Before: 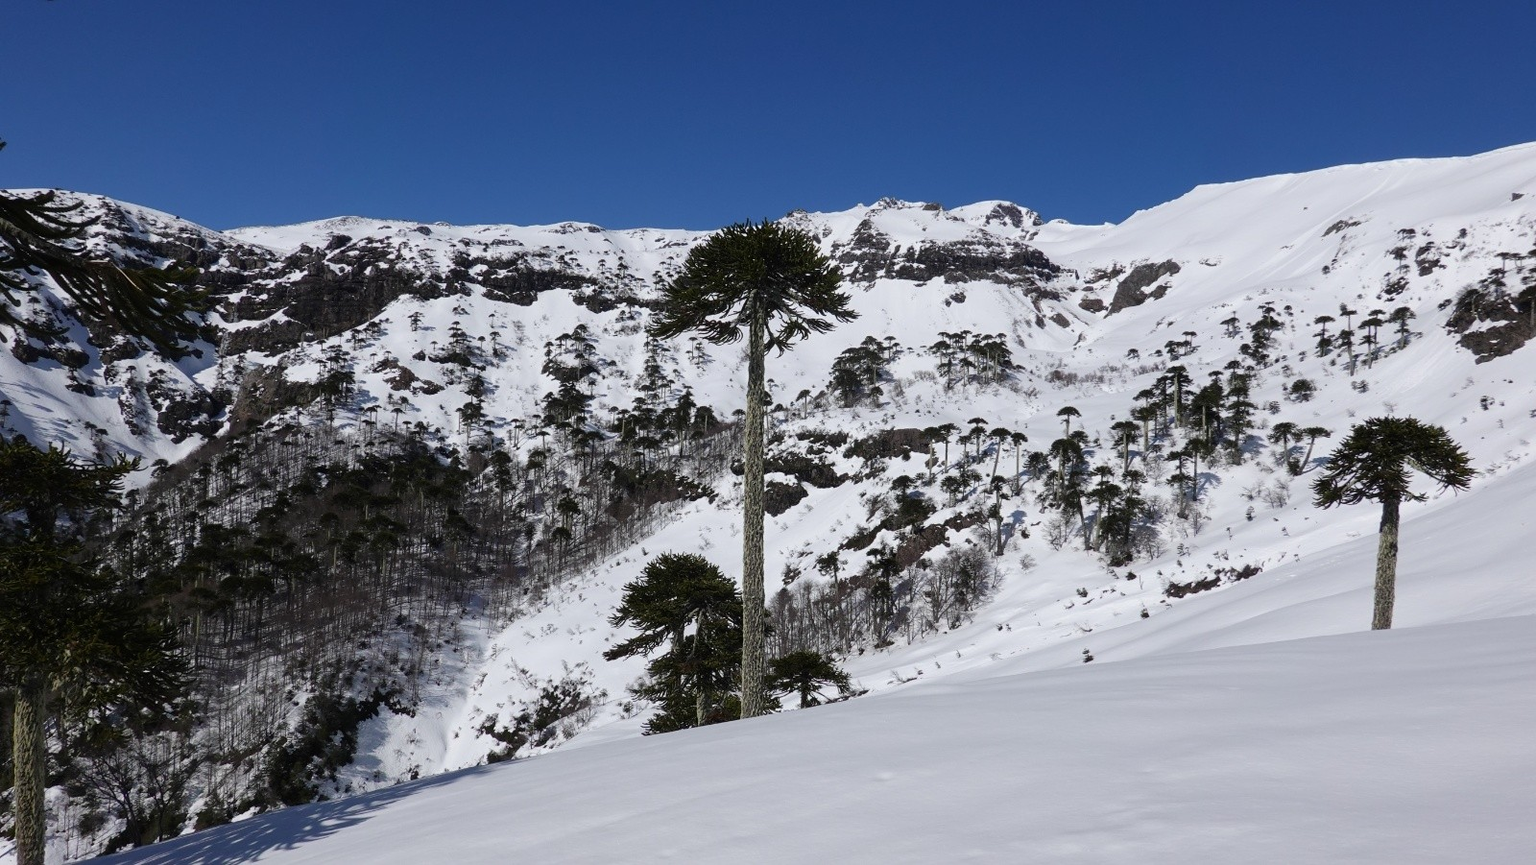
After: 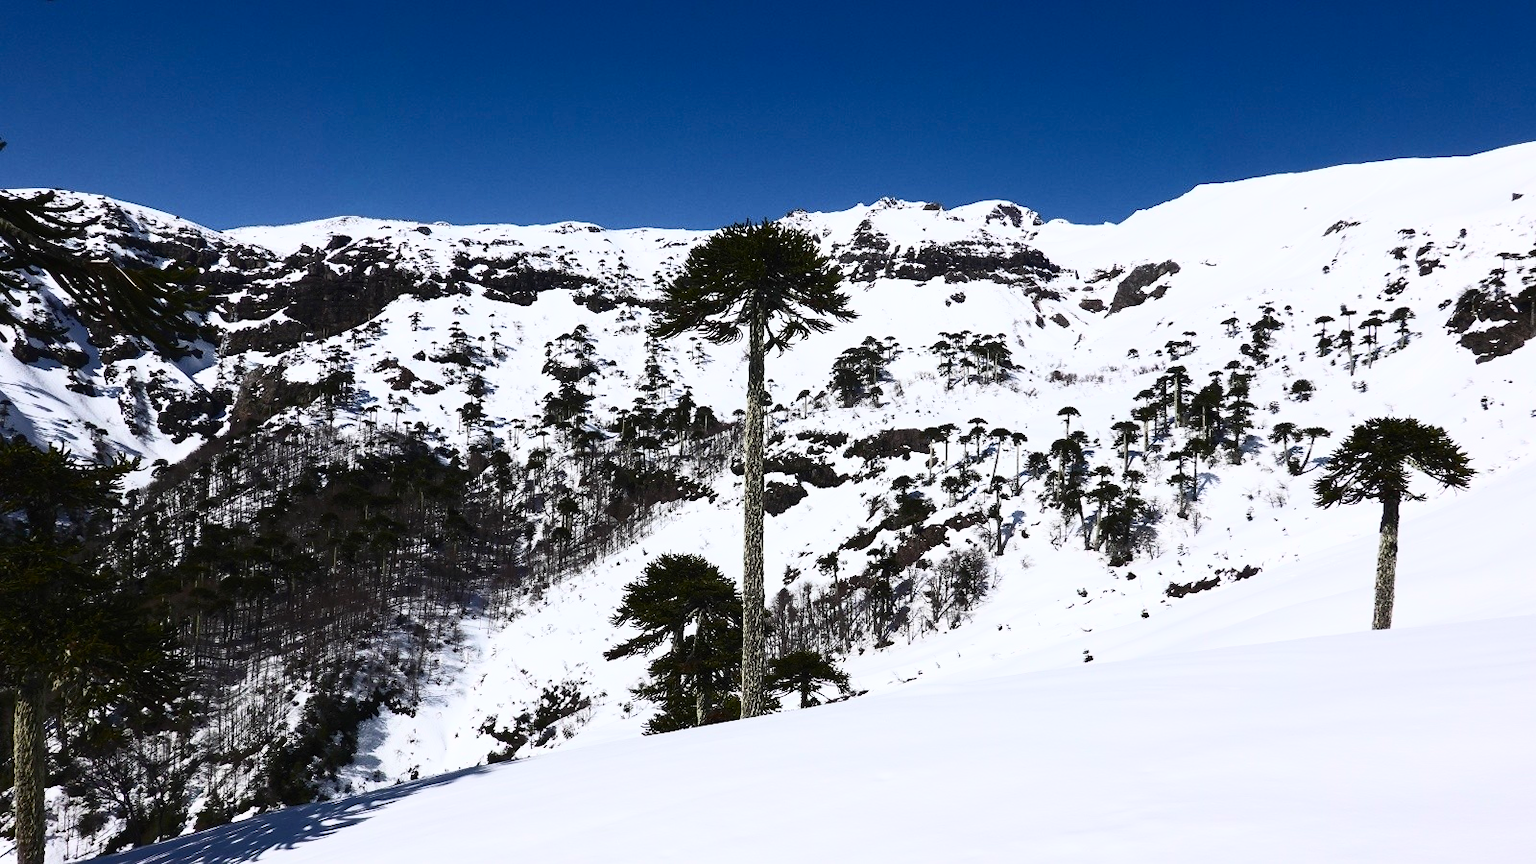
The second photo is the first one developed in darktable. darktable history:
contrast brightness saturation: contrast 0.638, brightness 0.32, saturation 0.14
